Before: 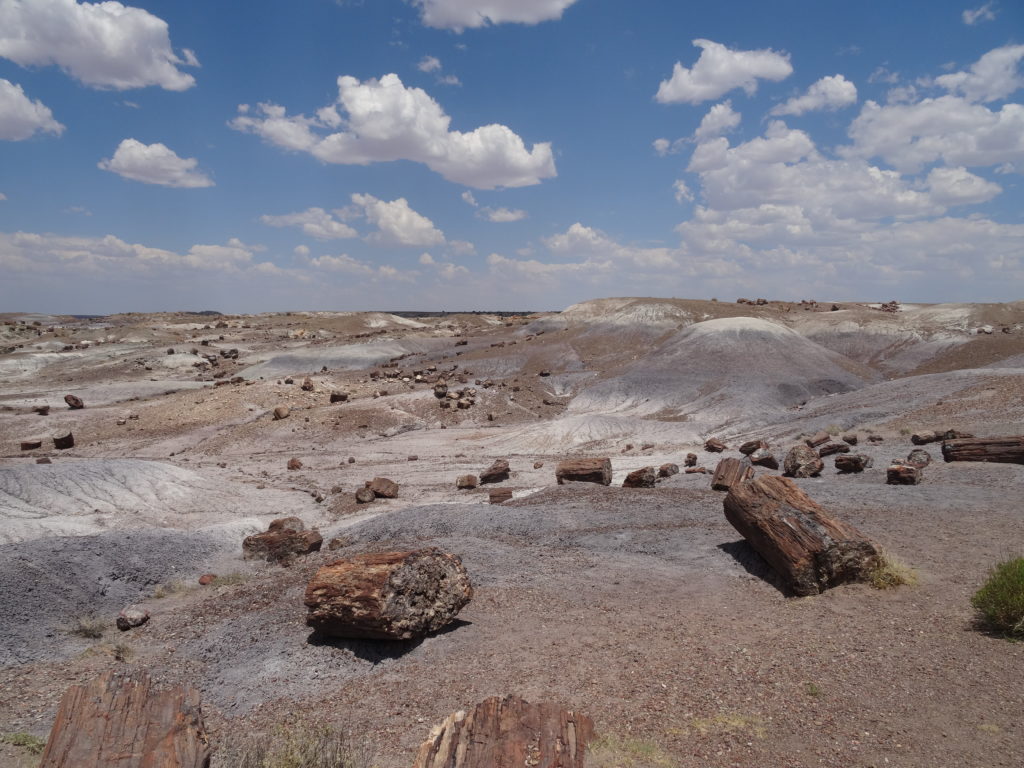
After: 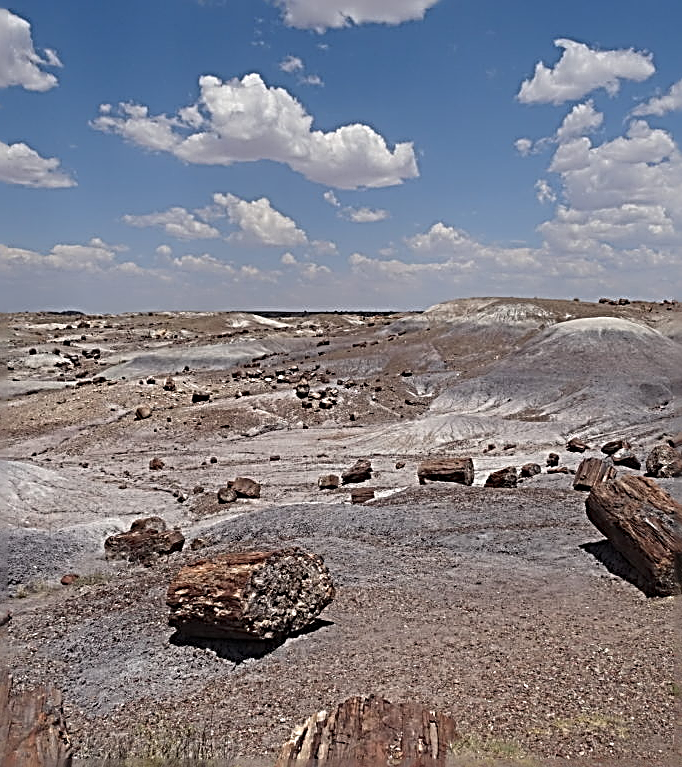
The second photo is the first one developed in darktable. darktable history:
crop and rotate: left 13.537%, right 19.796%
sharpen: radius 3.158, amount 1.731
